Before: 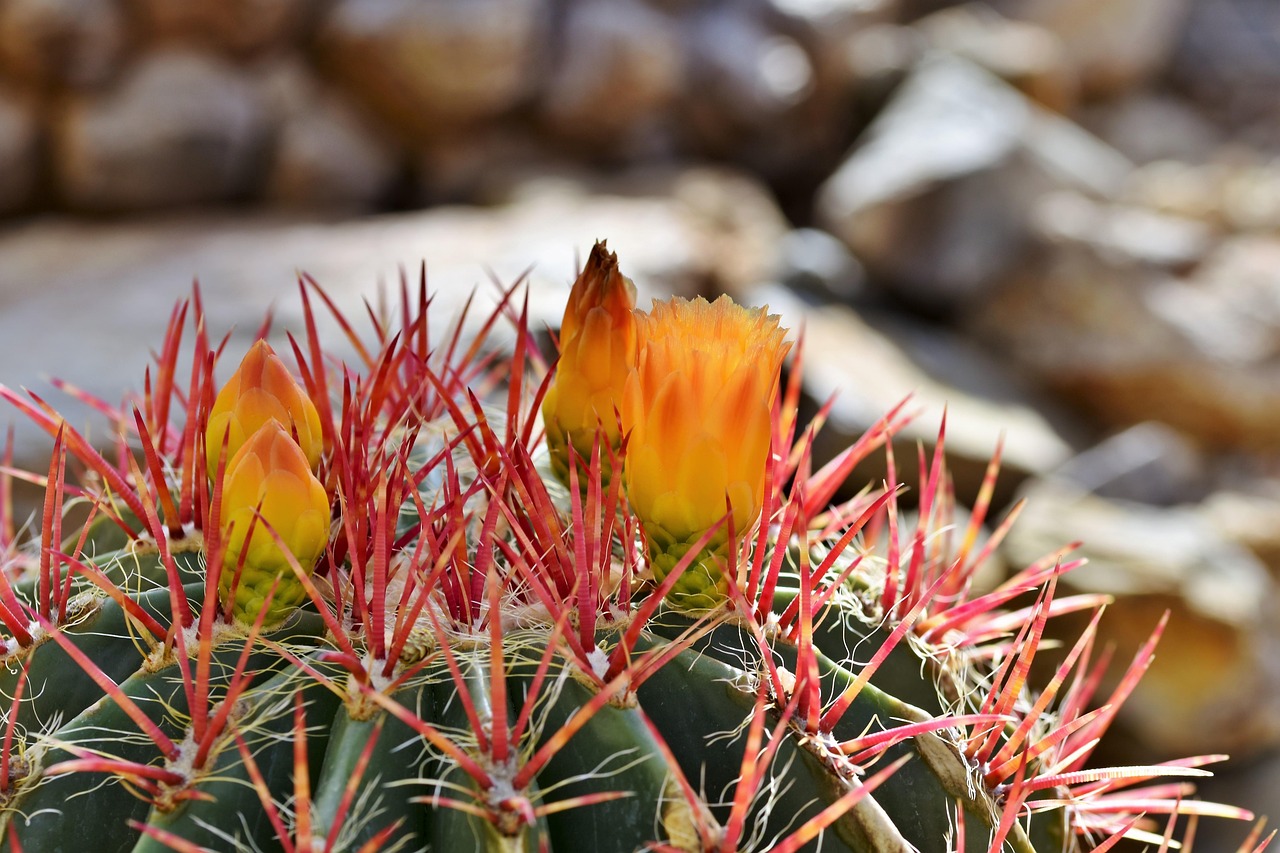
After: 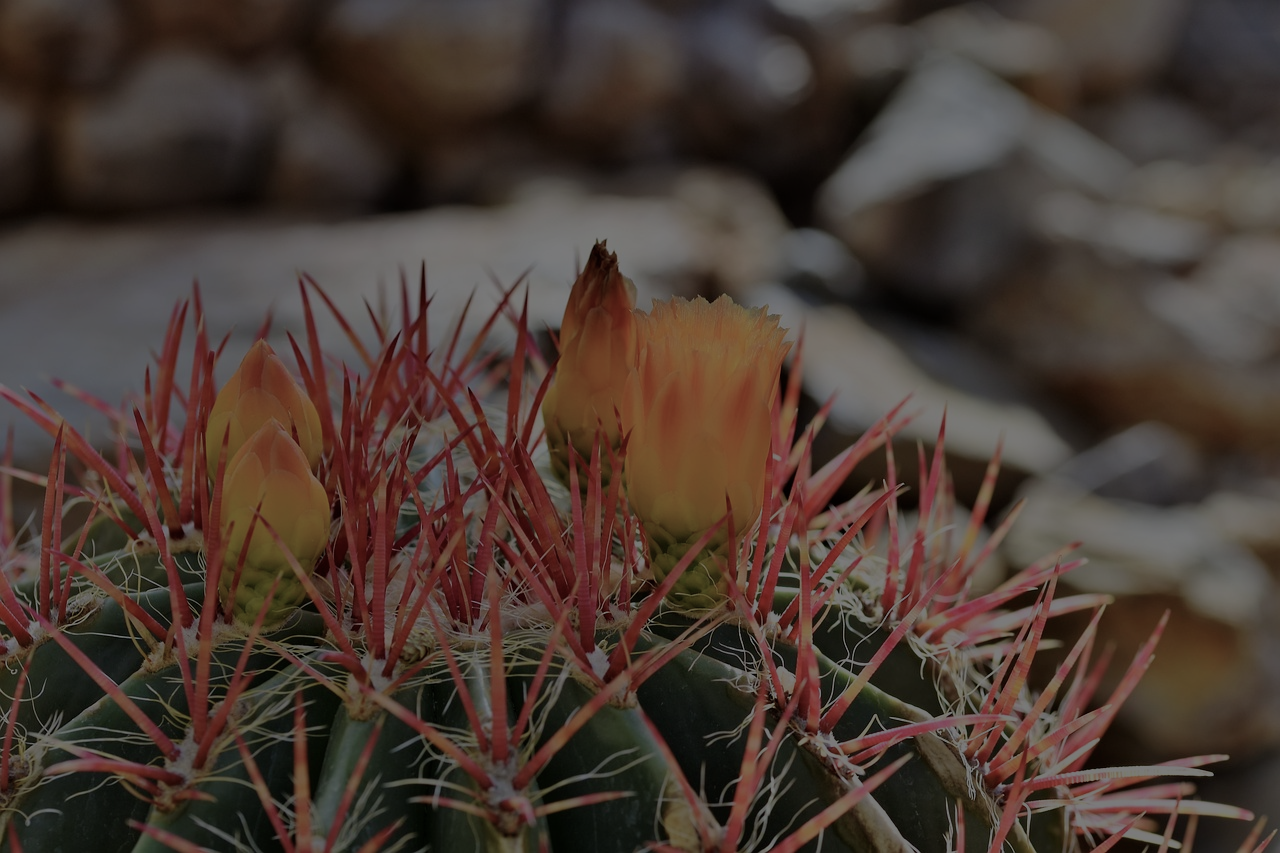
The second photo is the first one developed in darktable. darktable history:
color balance rgb: perceptual brilliance grading › global brilliance -48.39%
color zones: curves: ch0 [(0, 0.5) (0.143, 0.52) (0.286, 0.5) (0.429, 0.5) (0.571, 0.5) (0.714, 0.5) (0.857, 0.5) (1, 0.5)]; ch1 [(0, 0.489) (0.155, 0.45) (0.286, 0.466) (0.429, 0.5) (0.571, 0.5) (0.714, 0.5) (0.857, 0.5) (1, 0.489)]
